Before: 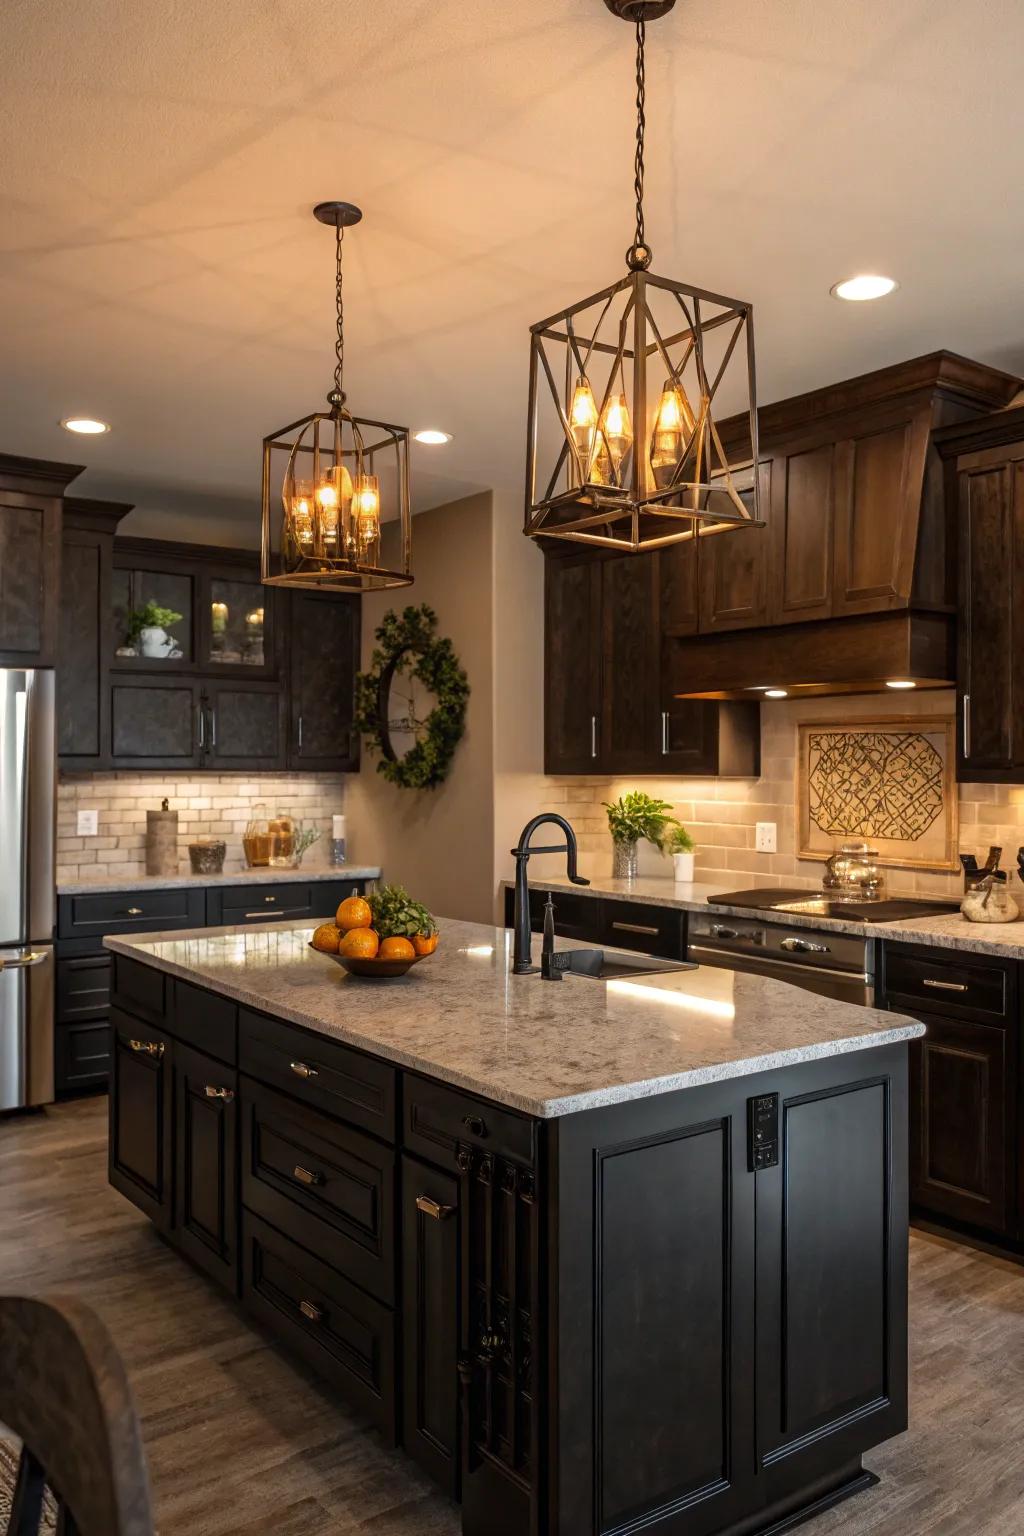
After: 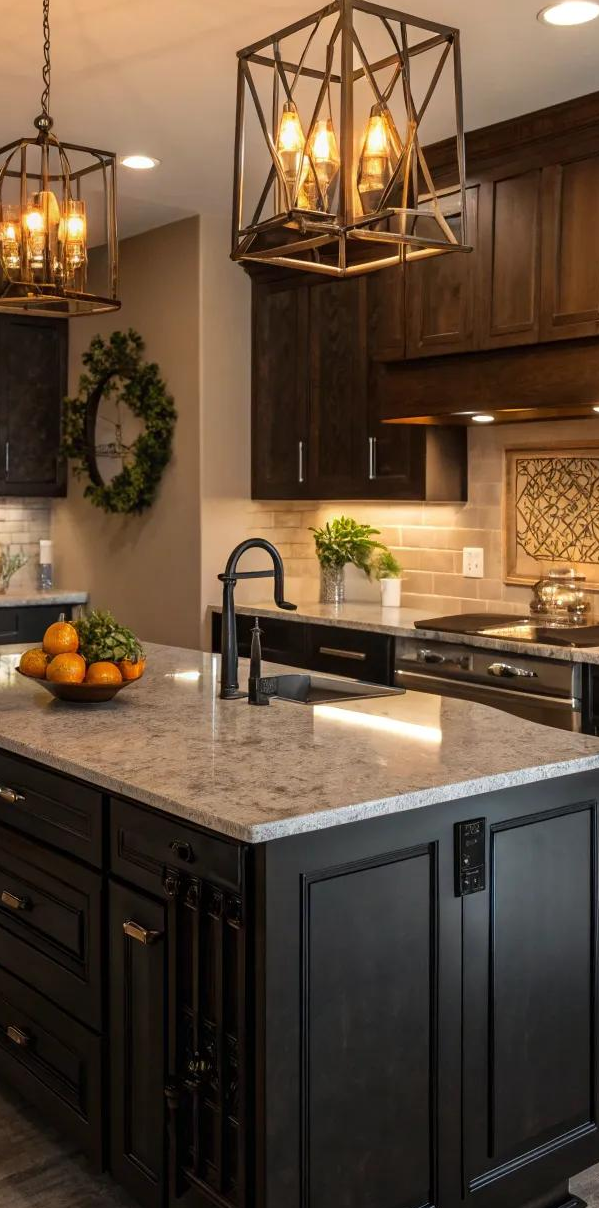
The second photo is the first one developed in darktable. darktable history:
crop and rotate: left 28.694%, top 17.944%, right 12.796%, bottom 3.374%
